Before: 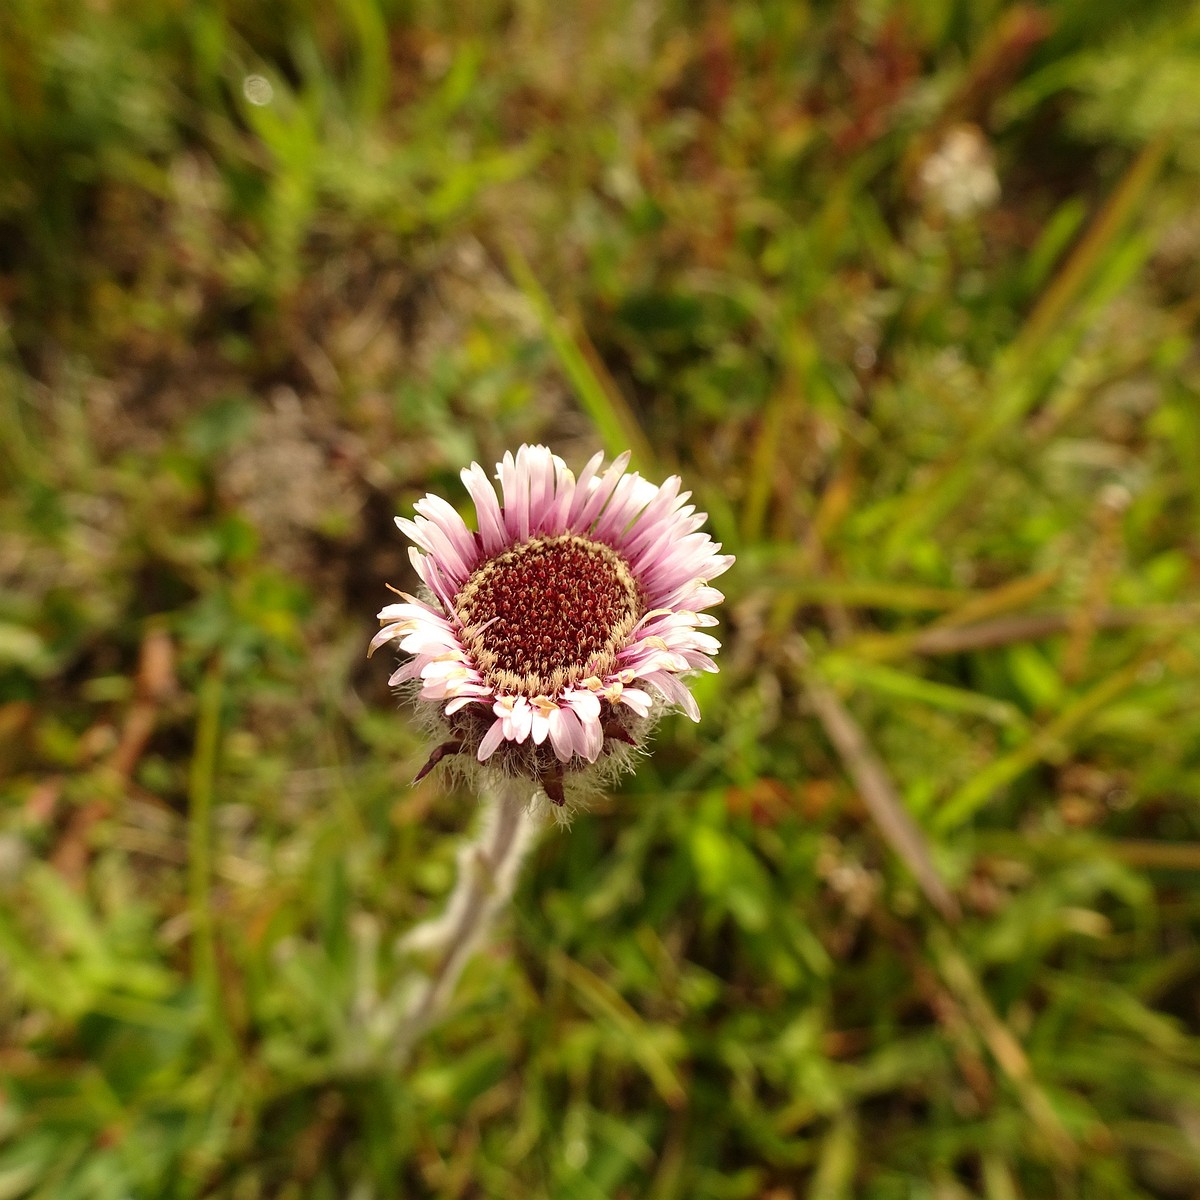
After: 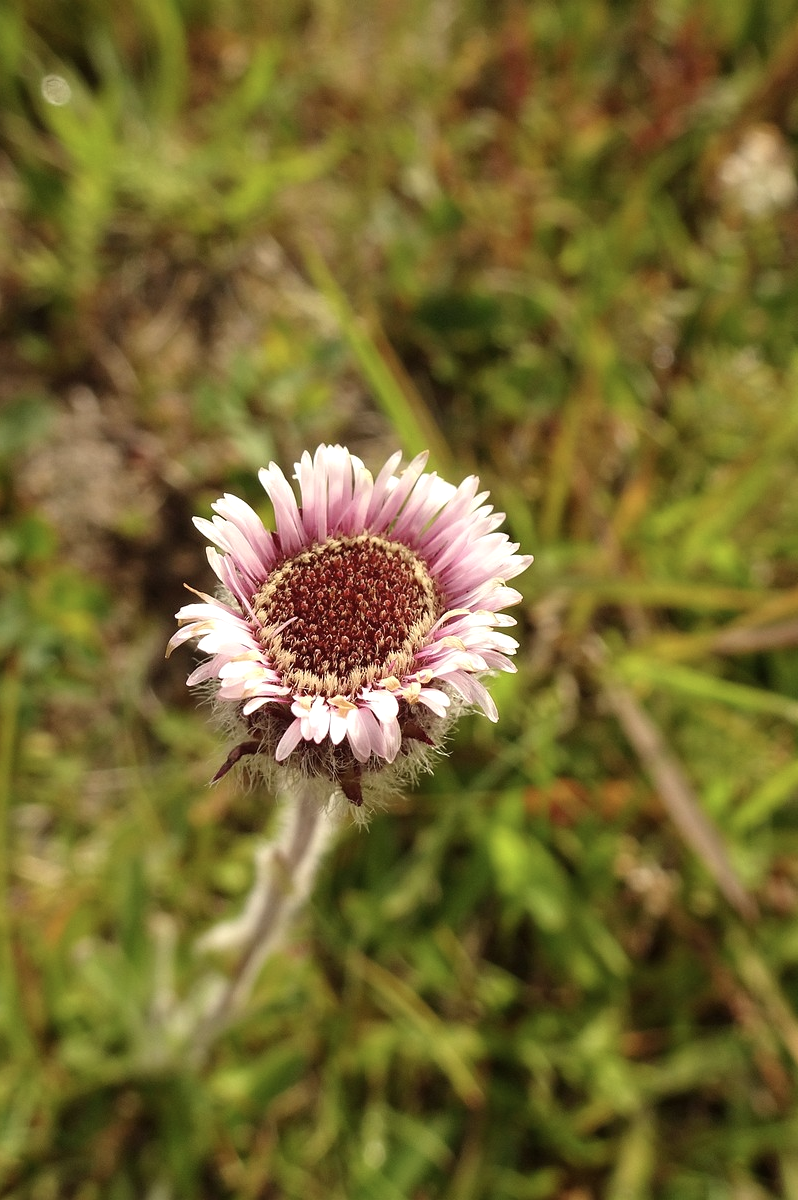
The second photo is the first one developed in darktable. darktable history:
crop: left 16.899%, right 16.556%
exposure: exposure 0.131 EV, compensate highlight preservation false
color correction: saturation 0.85
